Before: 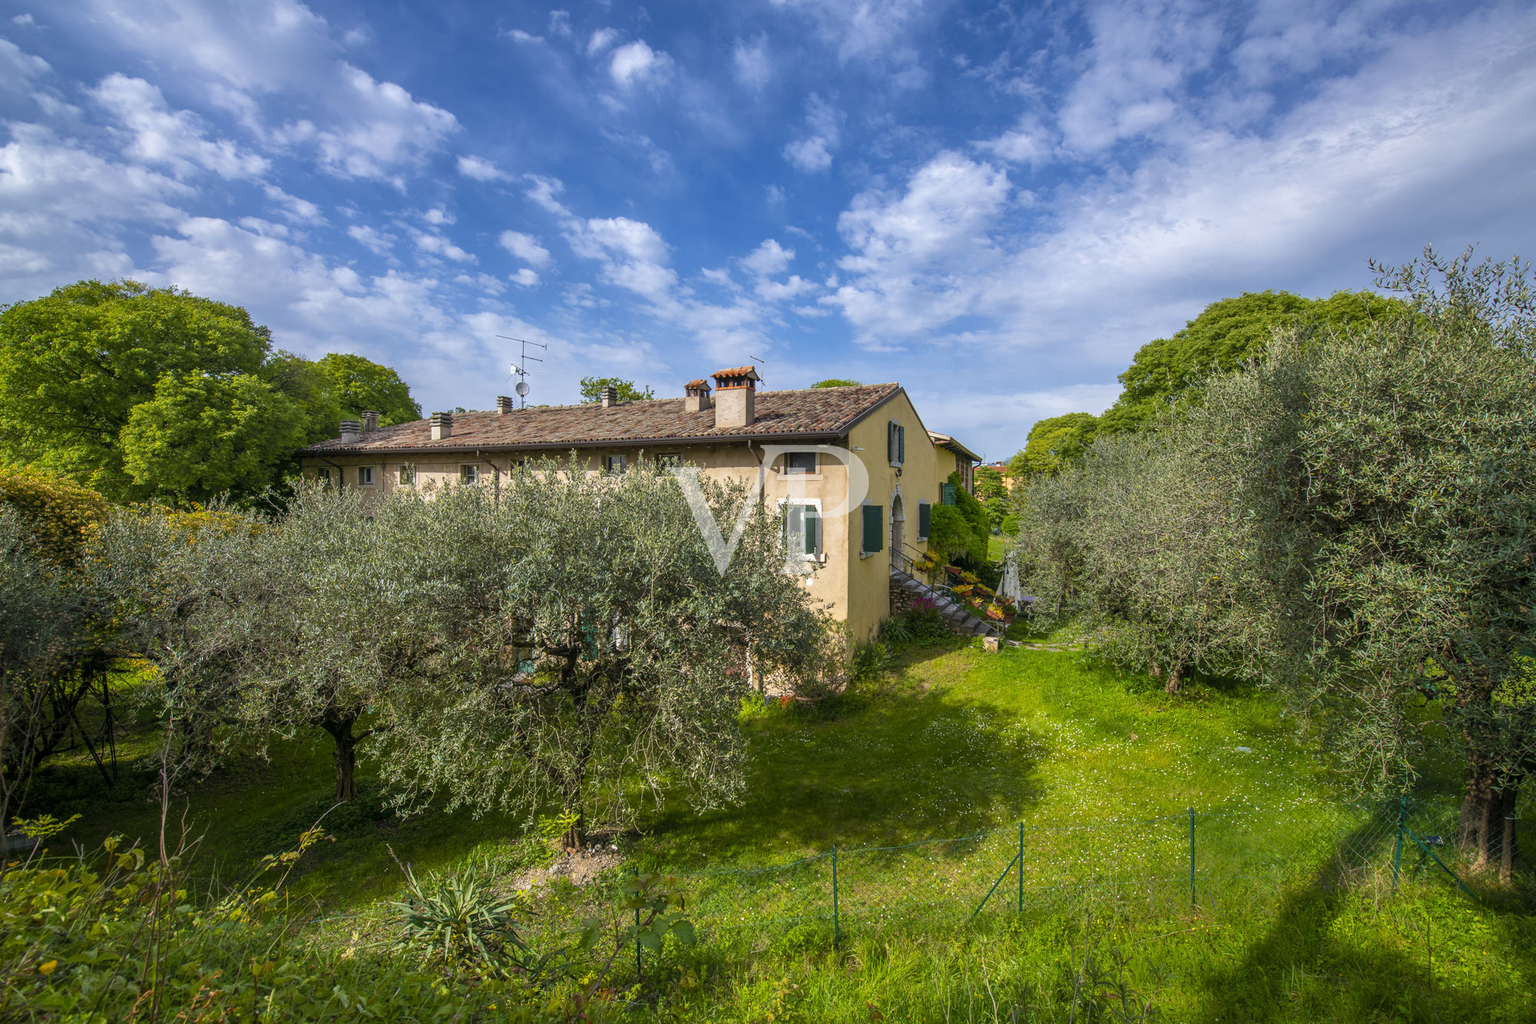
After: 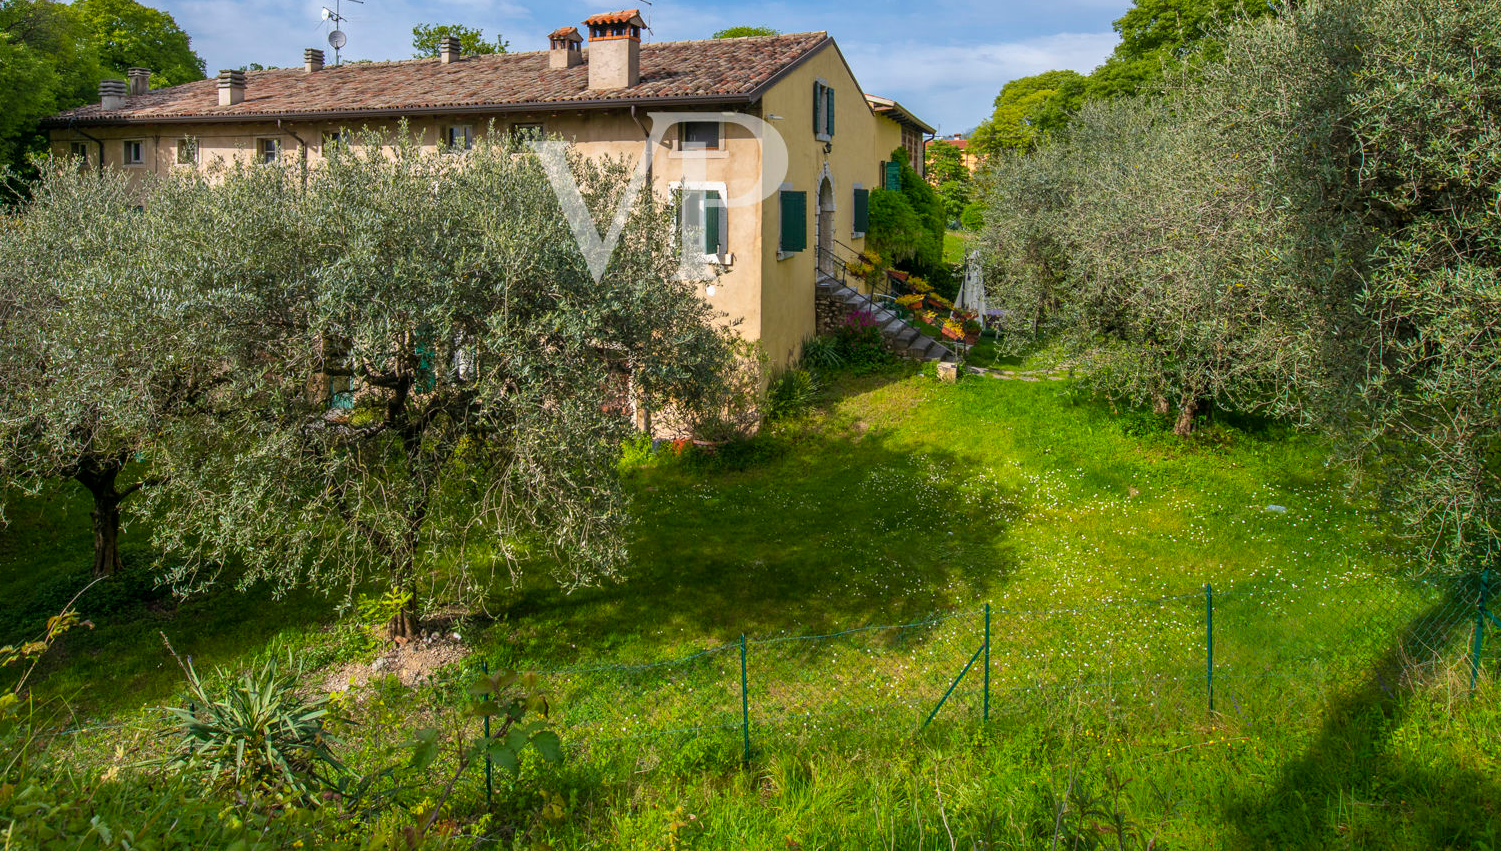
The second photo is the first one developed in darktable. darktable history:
crop and rotate: left 17.189%, top 35.093%, right 7.714%, bottom 1.031%
